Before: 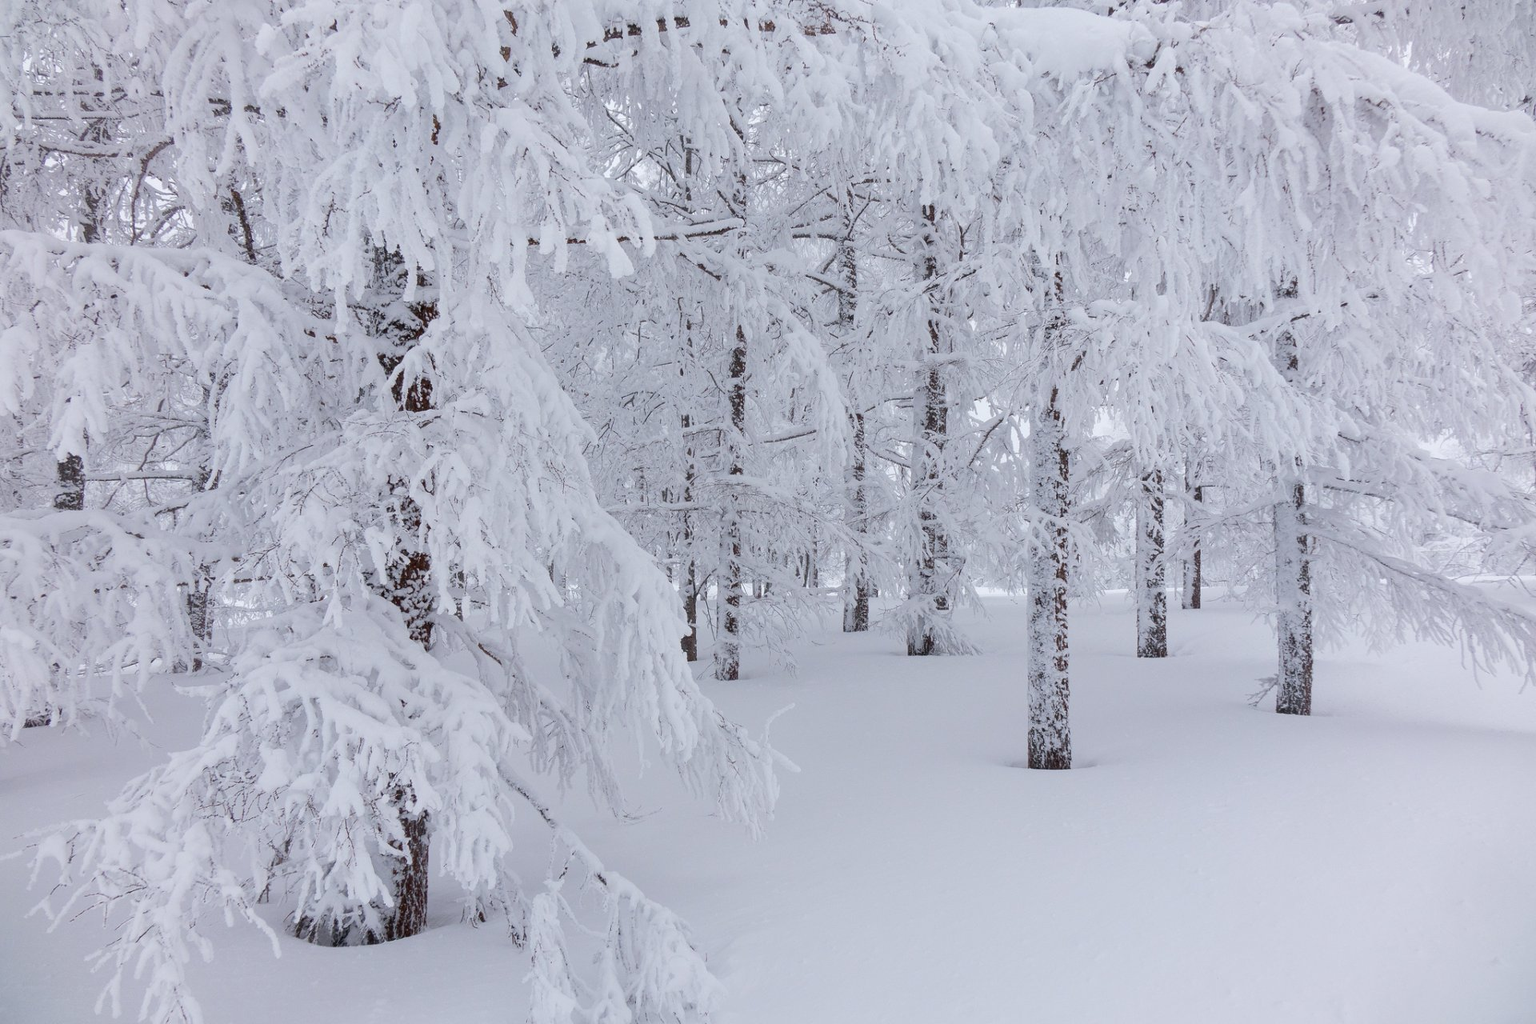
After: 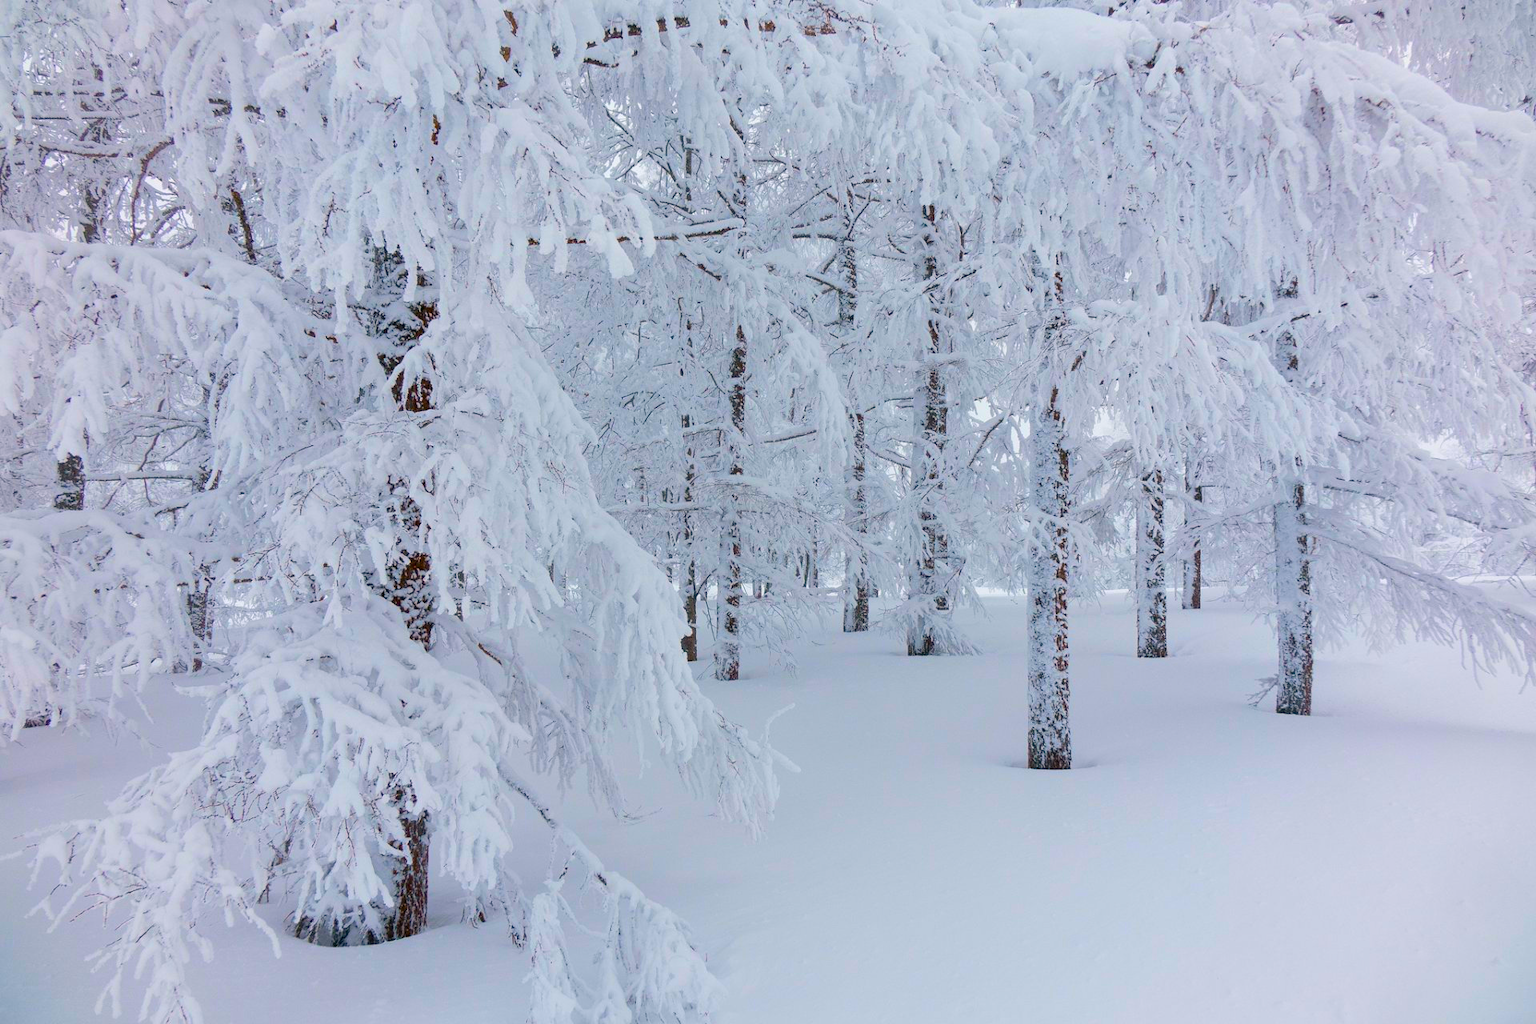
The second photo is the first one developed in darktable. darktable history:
color balance rgb: linear chroma grading › global chroma 41.96%, perceptual saturation grading › global saturation 40.459%, global vibrance 45.376%
color correction: highlights a* -0.617, highlights b* 9.46, shadows a* -9.33, shadows b* 0.813
